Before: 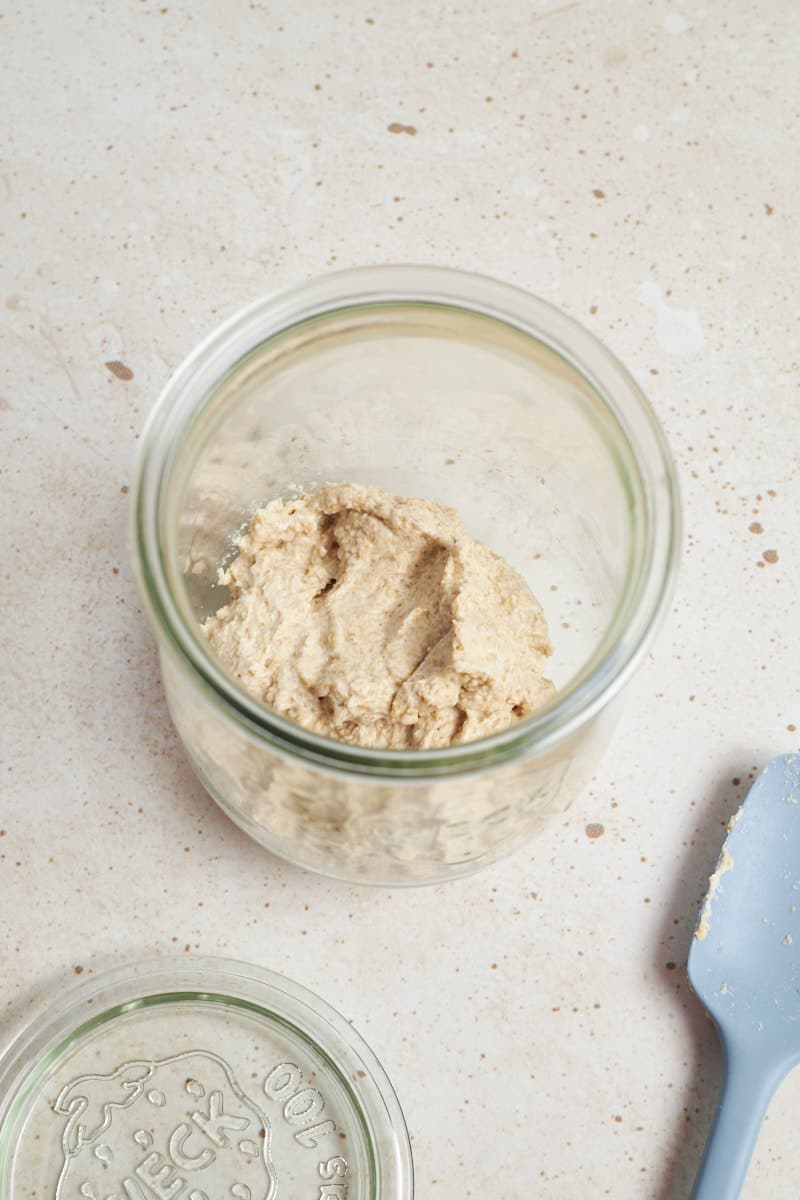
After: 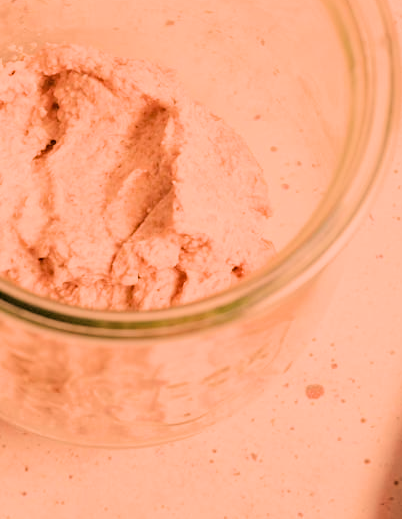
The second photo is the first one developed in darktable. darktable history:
filmic rgb: black relative exposure -7.65 EV, white relative exposure 4.56 EV, hardness 3.61
haze removal: compatibility mode true, adaptive false
crop: left 35.03%, top 36.625%, right 14.663%, bottom 20.057%
white balance: red 1.467, blue 0.684
